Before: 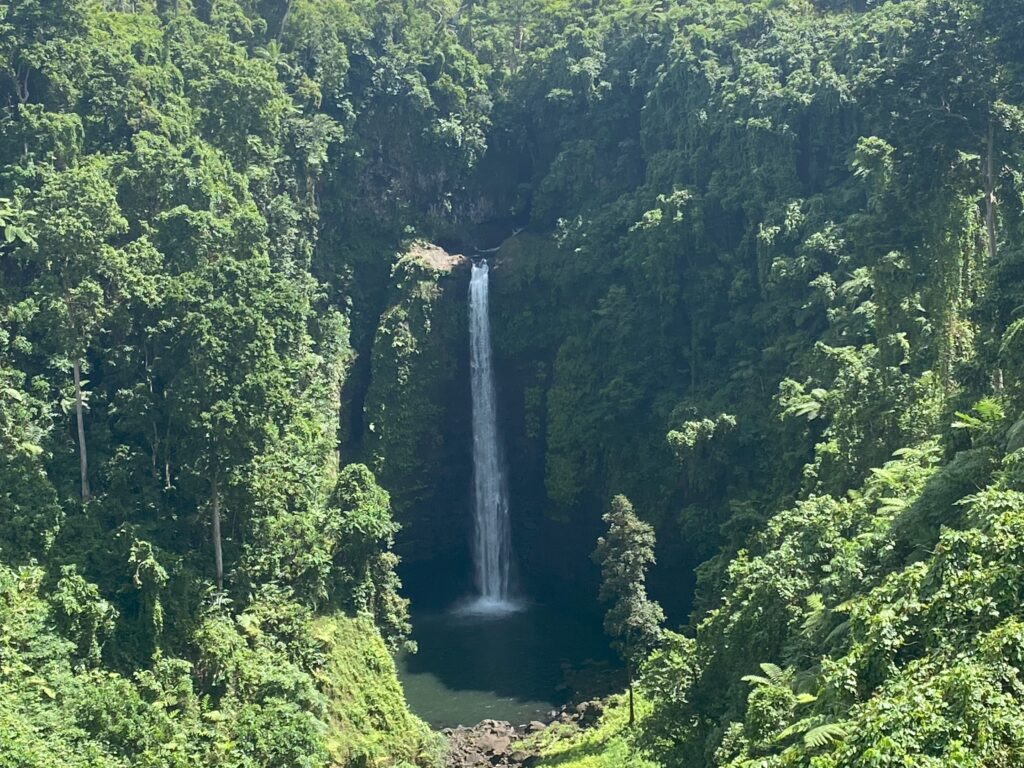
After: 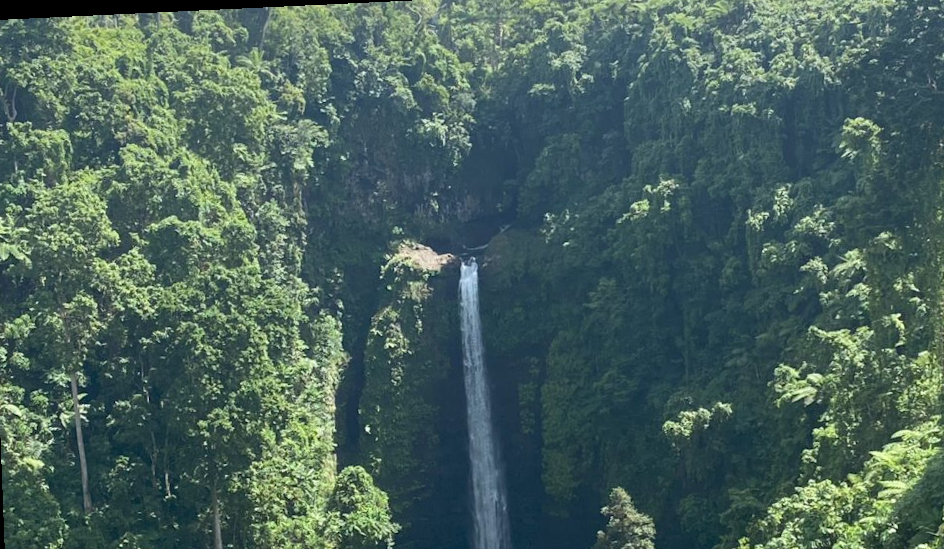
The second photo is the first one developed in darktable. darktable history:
crop: left 1.509%, top 3.452%, right 7.696%, bottom 28.452%
rotate and perspective: rotation -2.22°, lens shift (horizontal) -0.022, automatic cropping off
